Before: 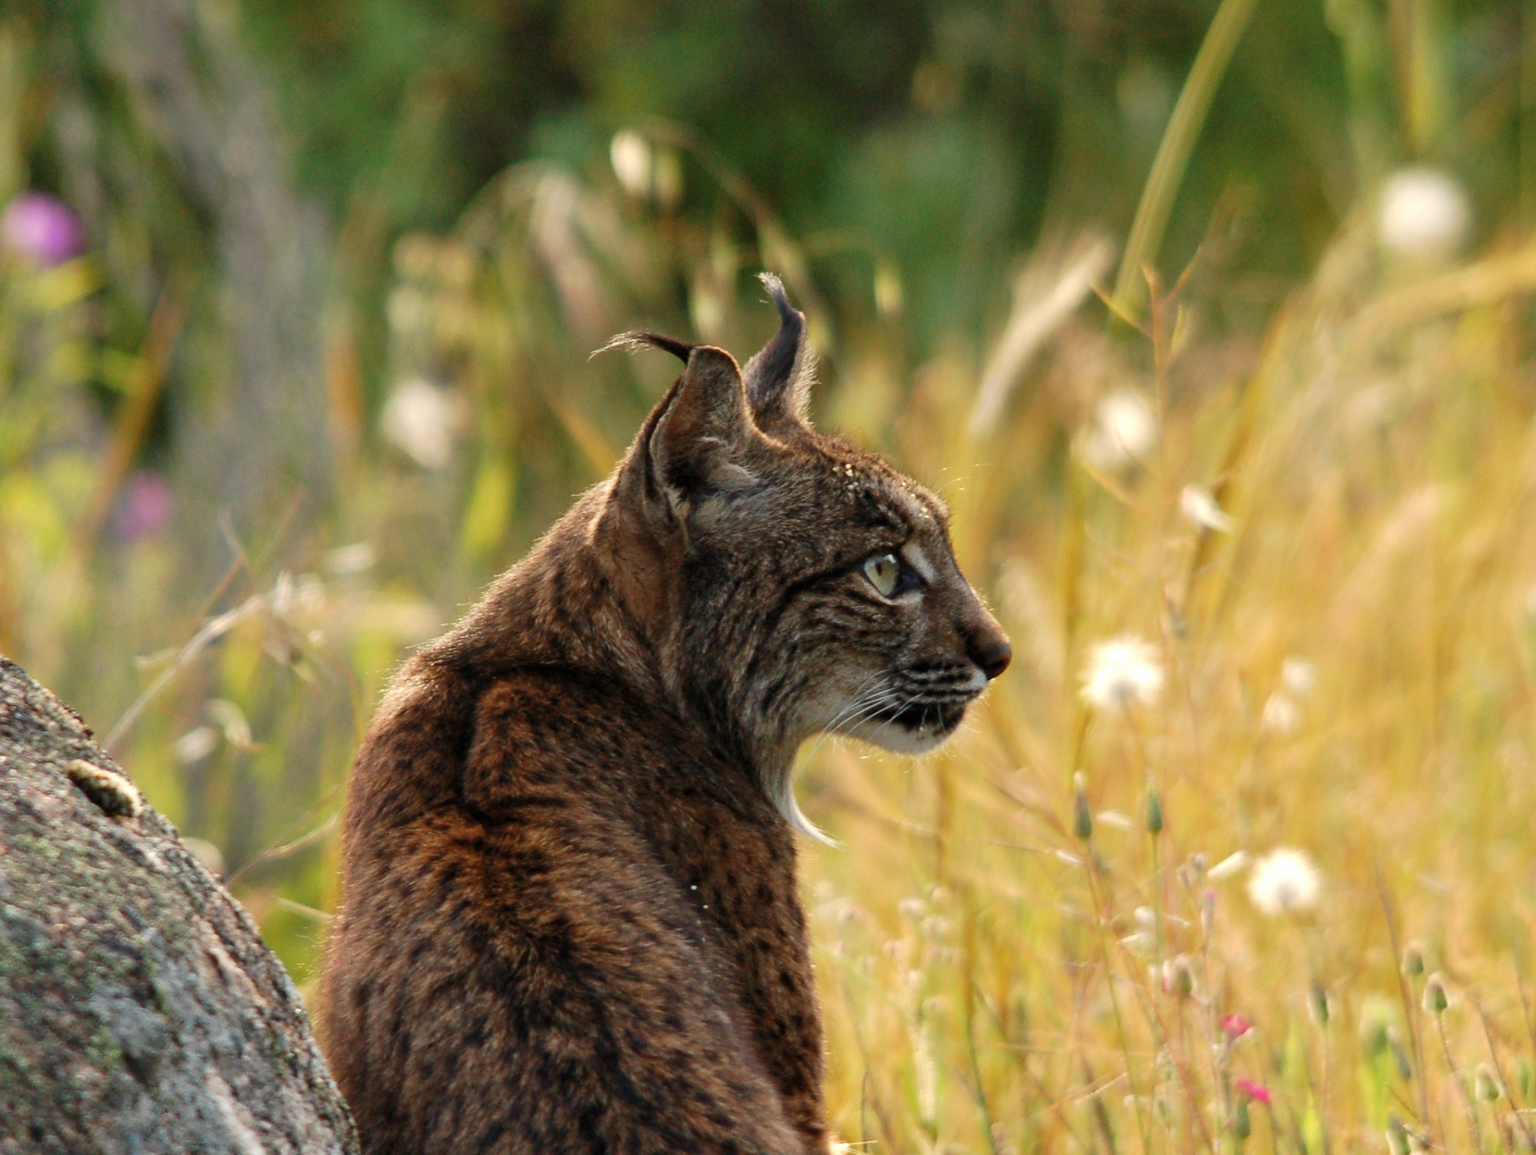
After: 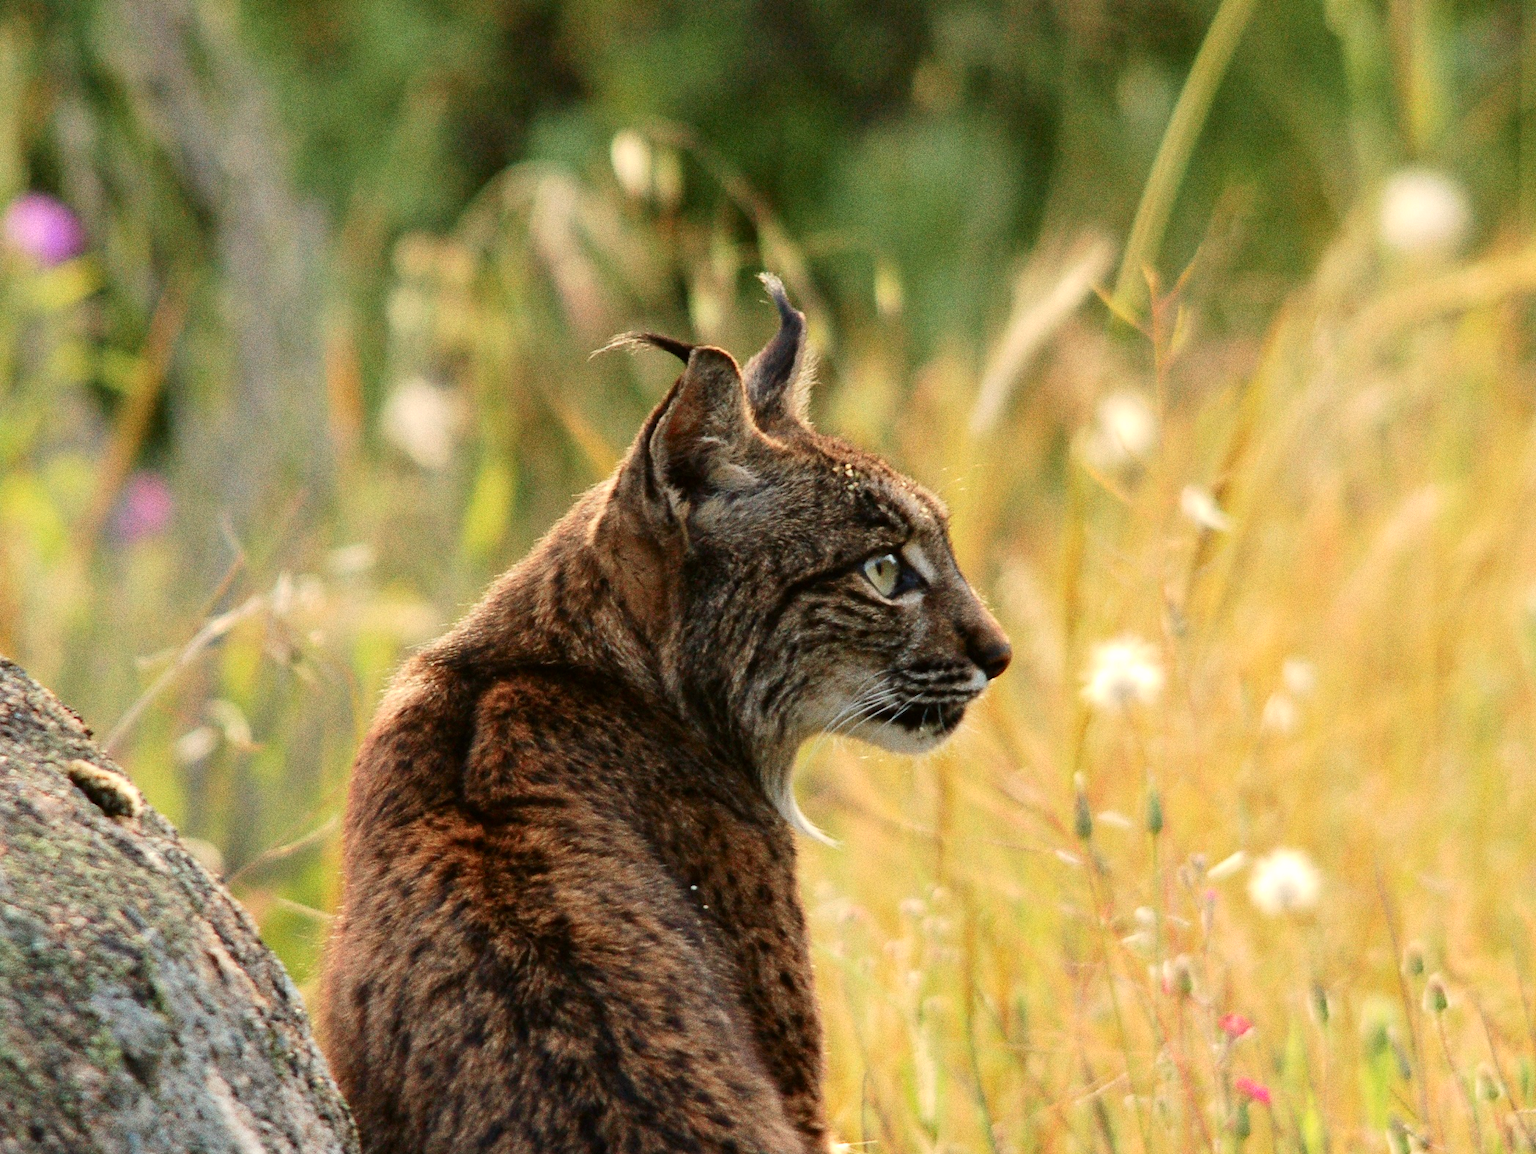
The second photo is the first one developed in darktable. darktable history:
grain: coarseness 0.09 ISO, strength 40%
tone curve: curves: ch0 [(0, 0.01) (0.052, 0.045) (0.136, 0.133) (0.29, 0.332) (0.453, 0.531) (0.676, 0.751) (0.89, 0.919) (1, 1)]; ch1 [(0, 0) (0.094, 0.081) (0.285, 0.299) (0.385, 0.403) (0.446, 0.443) (0.495, 0.496) (0.544, 0.552) (0.589, 0.612) (0.722, 0.728) (1, 1)]; ch2 [(0, 0) (0.257, 0.217) (0.43, 0.421) (0.498, 0.507) (0.531, 0.544) (0.56, 0.579) (0.625, 0.642) (1, 1)], color space Lab, independent channels, preserve colors none
